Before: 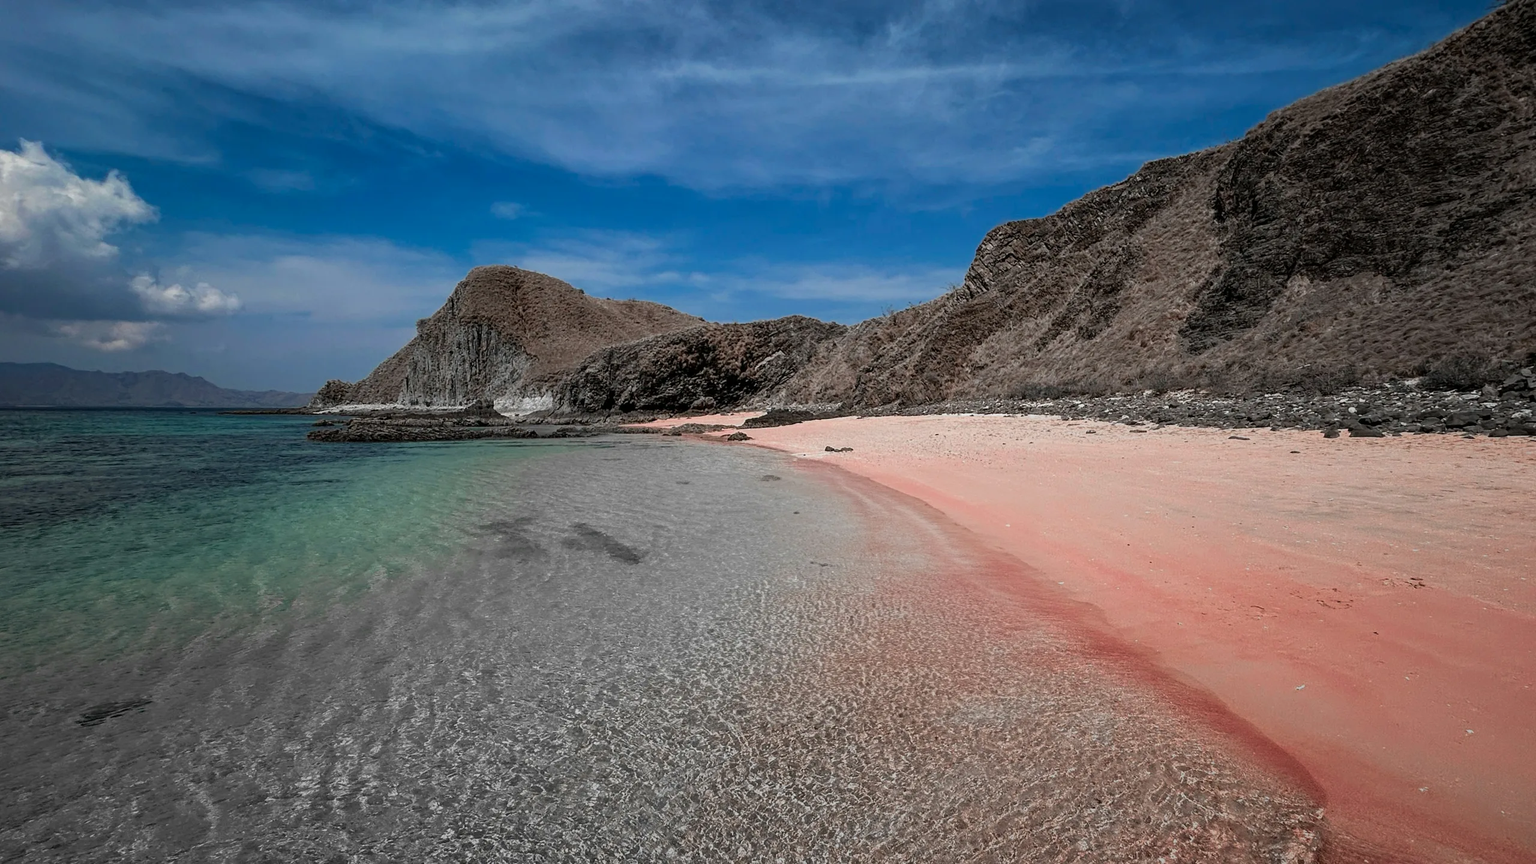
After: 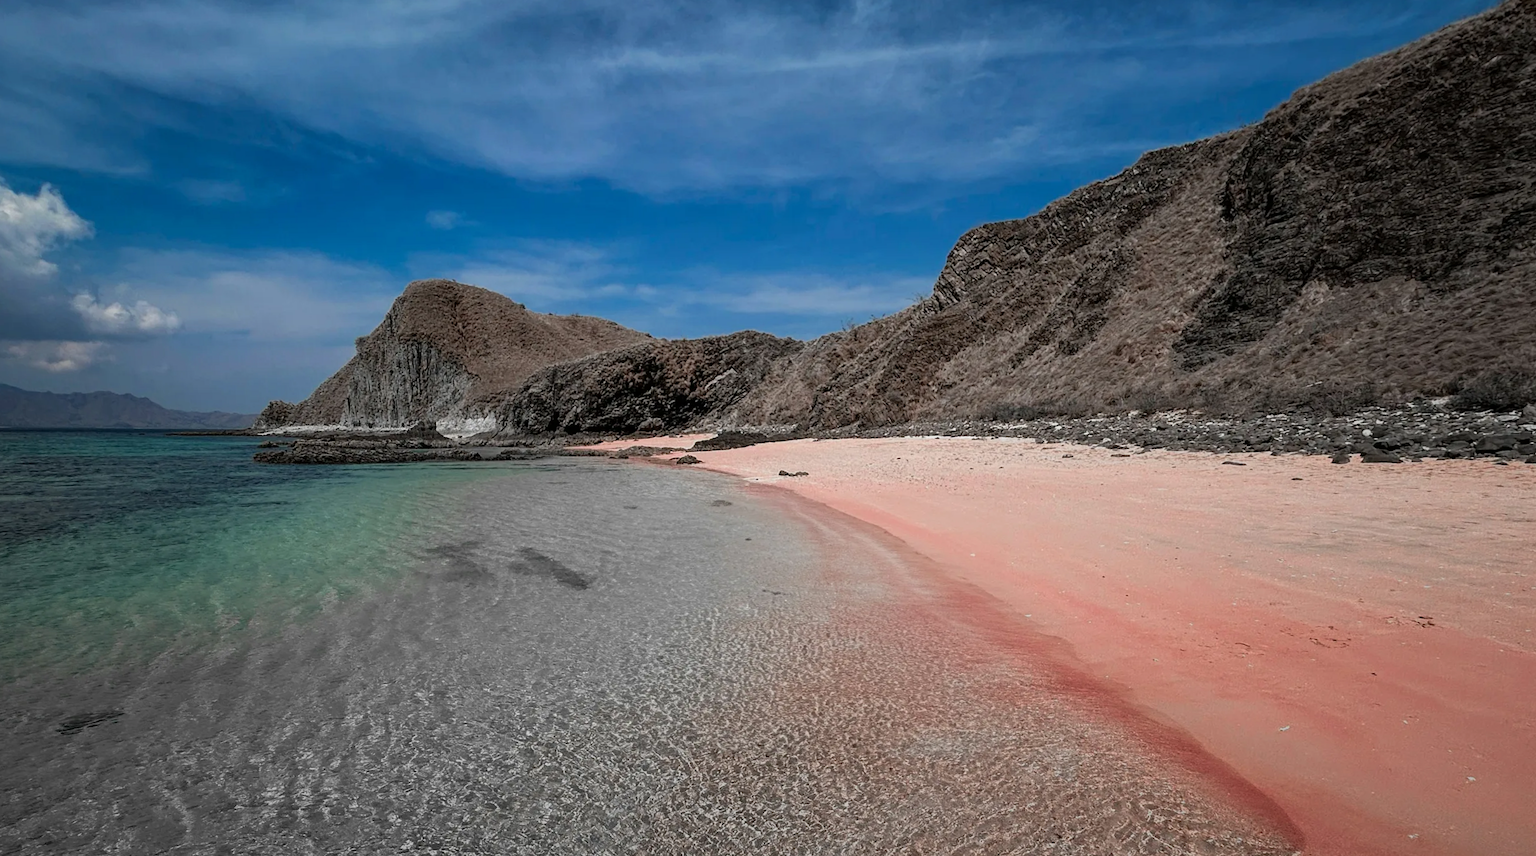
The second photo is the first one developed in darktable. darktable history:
rotate and perspective: rotation 0.062°, lens shift (vertical) 0.115, lens shift (horizontal) -0.133, crop left 0.047, crop right 0.94, crop top 0.061, crop bottom 0.94
tone equalizer: on, module defaults
